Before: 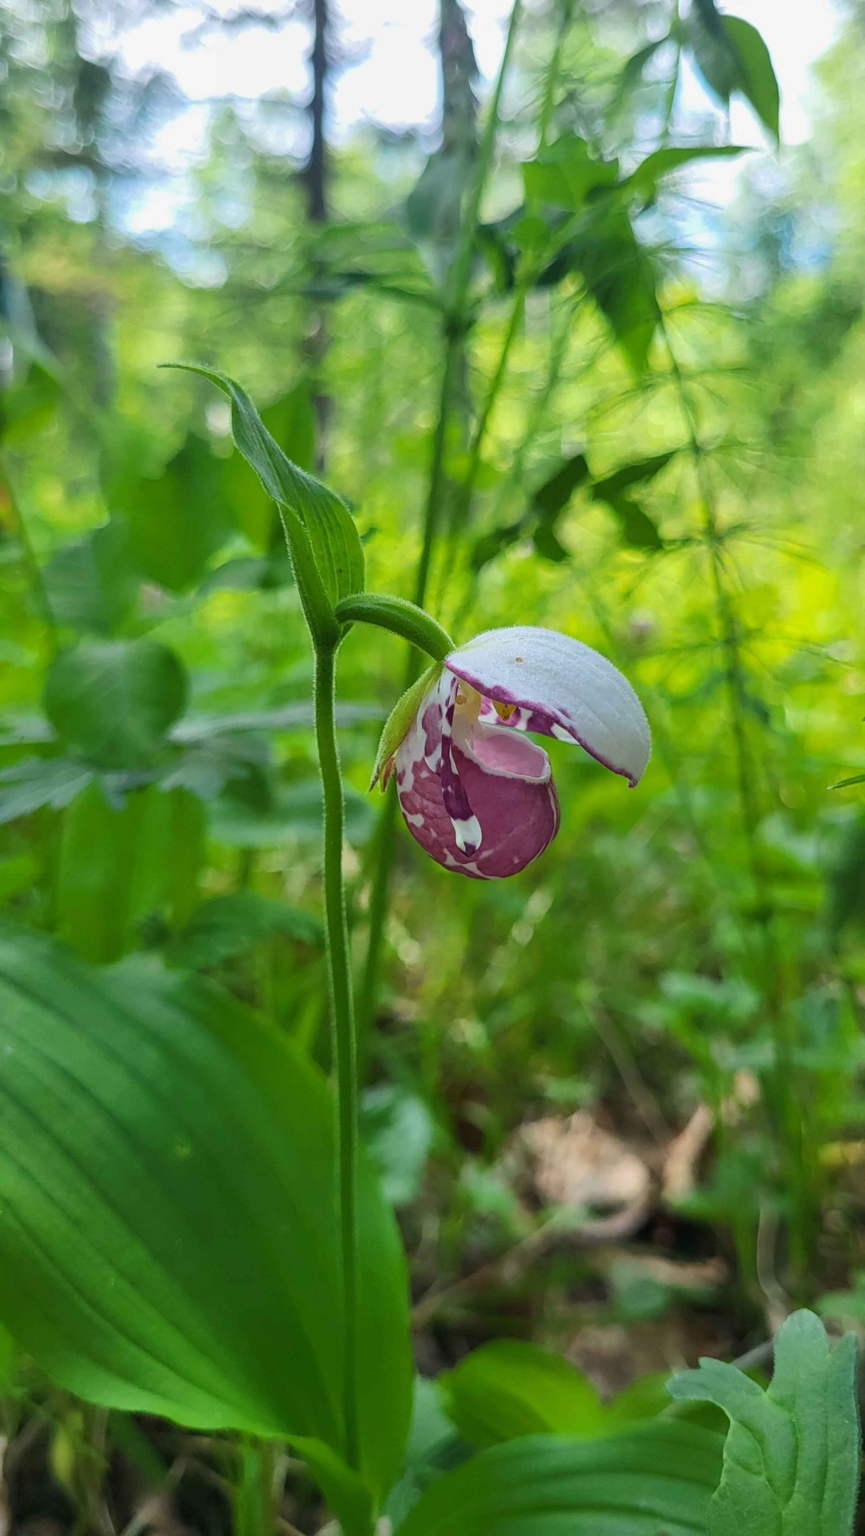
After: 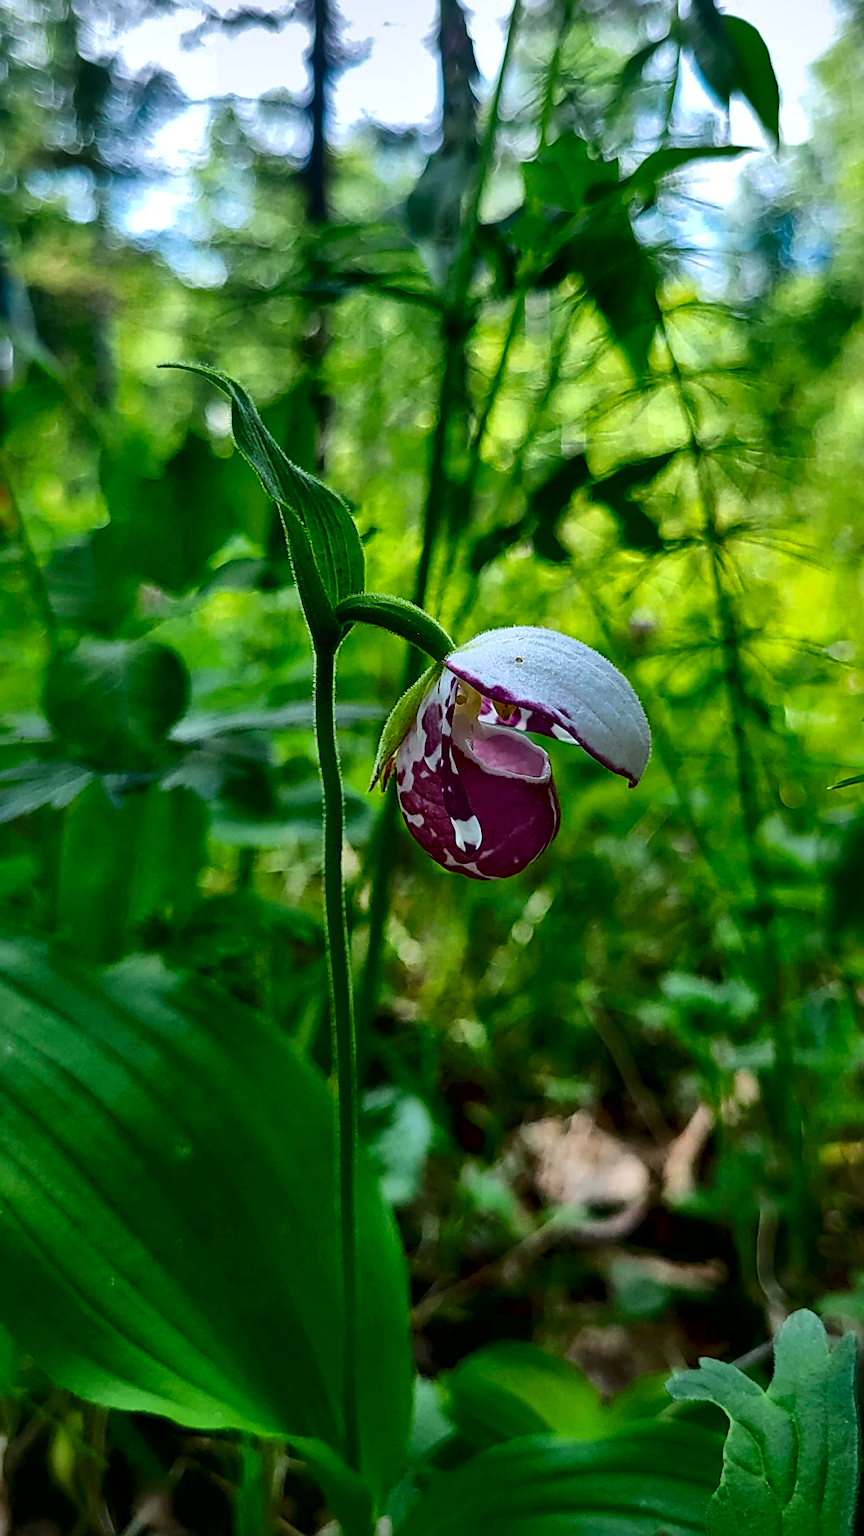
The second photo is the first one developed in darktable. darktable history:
sharpen: on, module defaults
color correction: highlights a* -0.772, highlights b* -8.92
local contrast: mode bilateral grid, contrast 70, coarseness 75, detail 180%, midtone range 0.2
contrast brightness saturation: brightness -0.25, saturation 0.2
shadows and highlights: shadows 5, soften with gaussian
